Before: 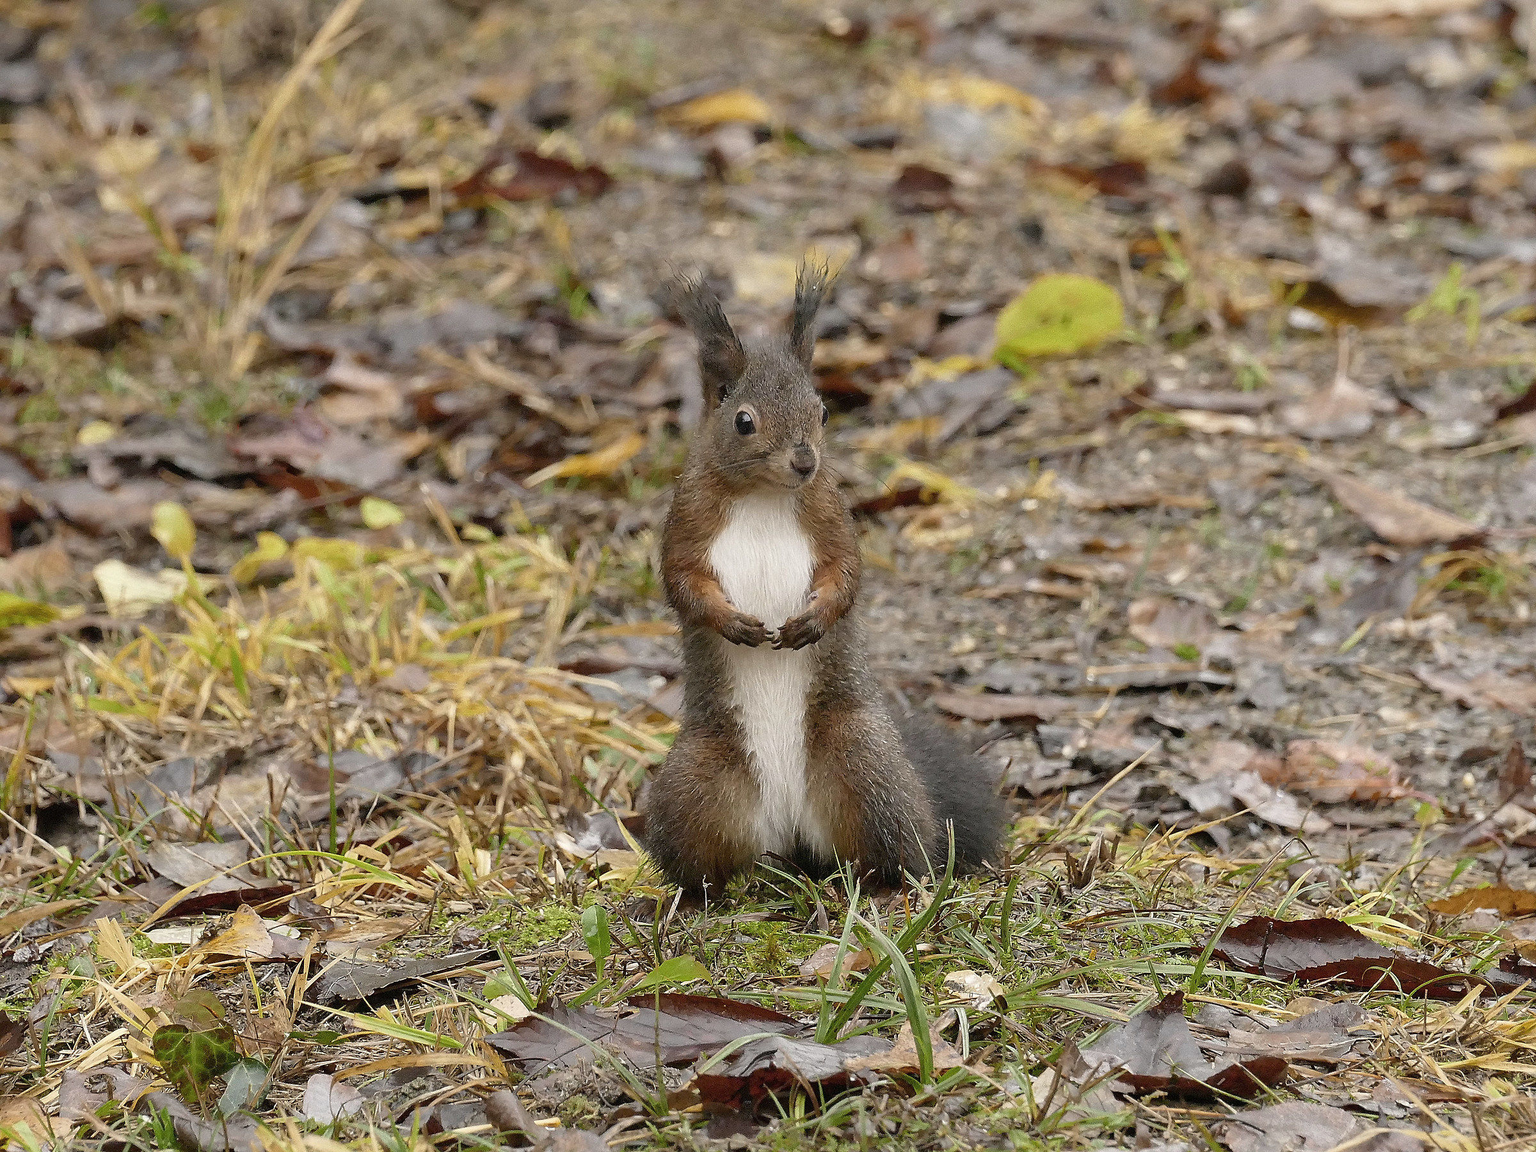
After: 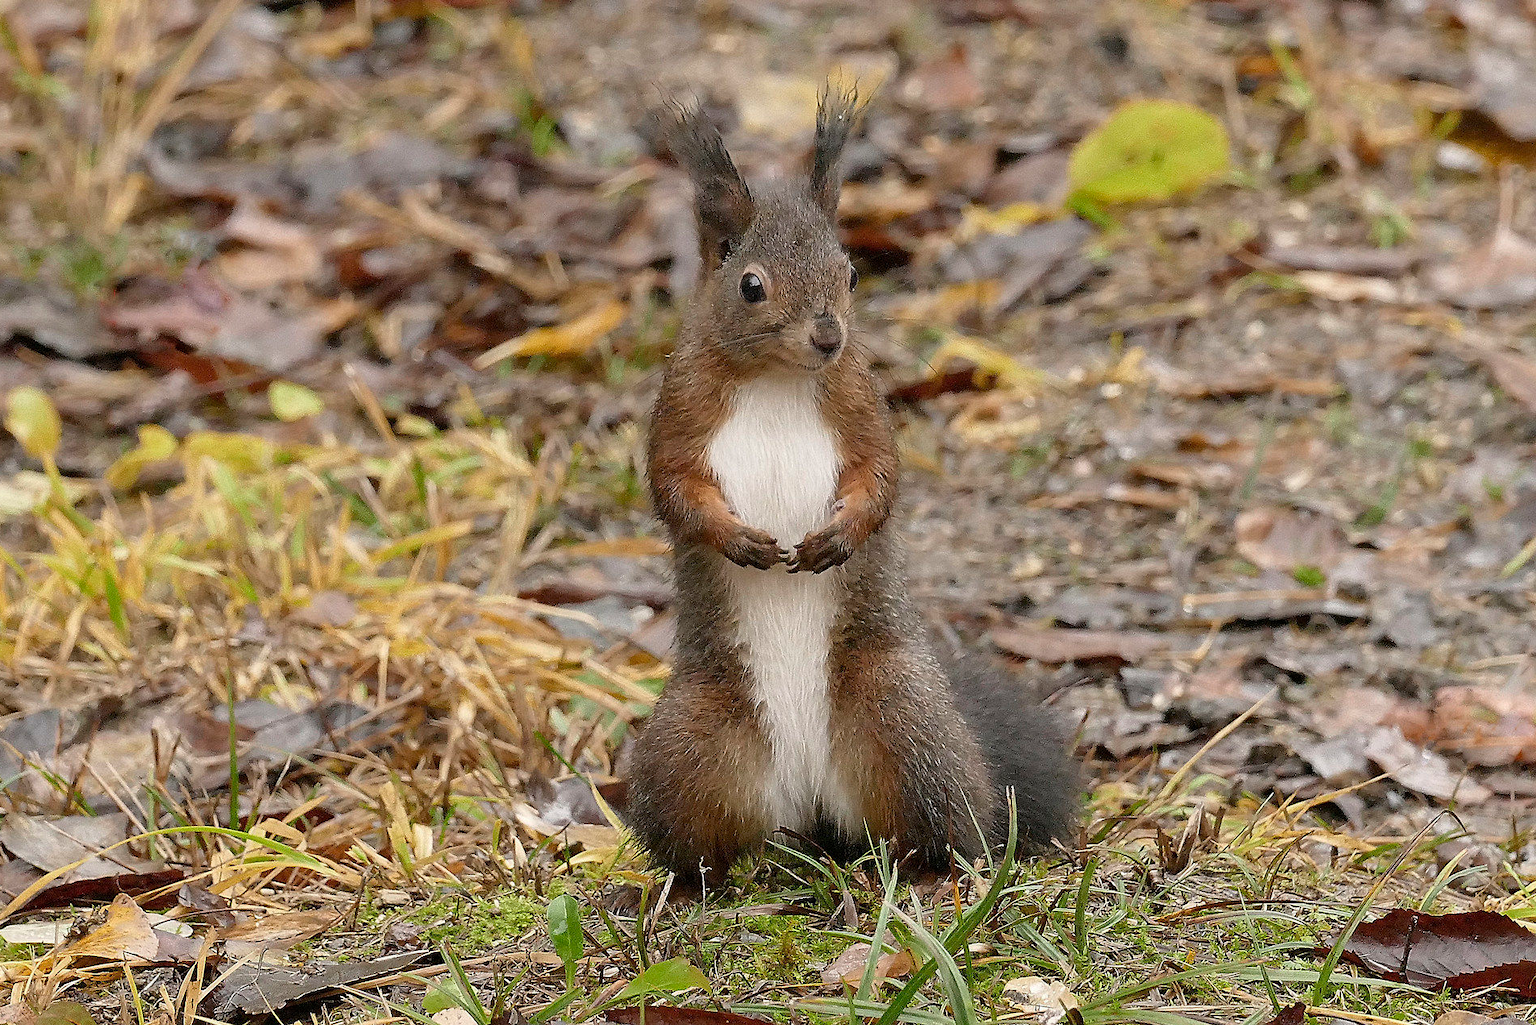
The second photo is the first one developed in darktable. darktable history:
crop: left 9.619%, top 16.904%, right 10.955%, bottom 12.363%
